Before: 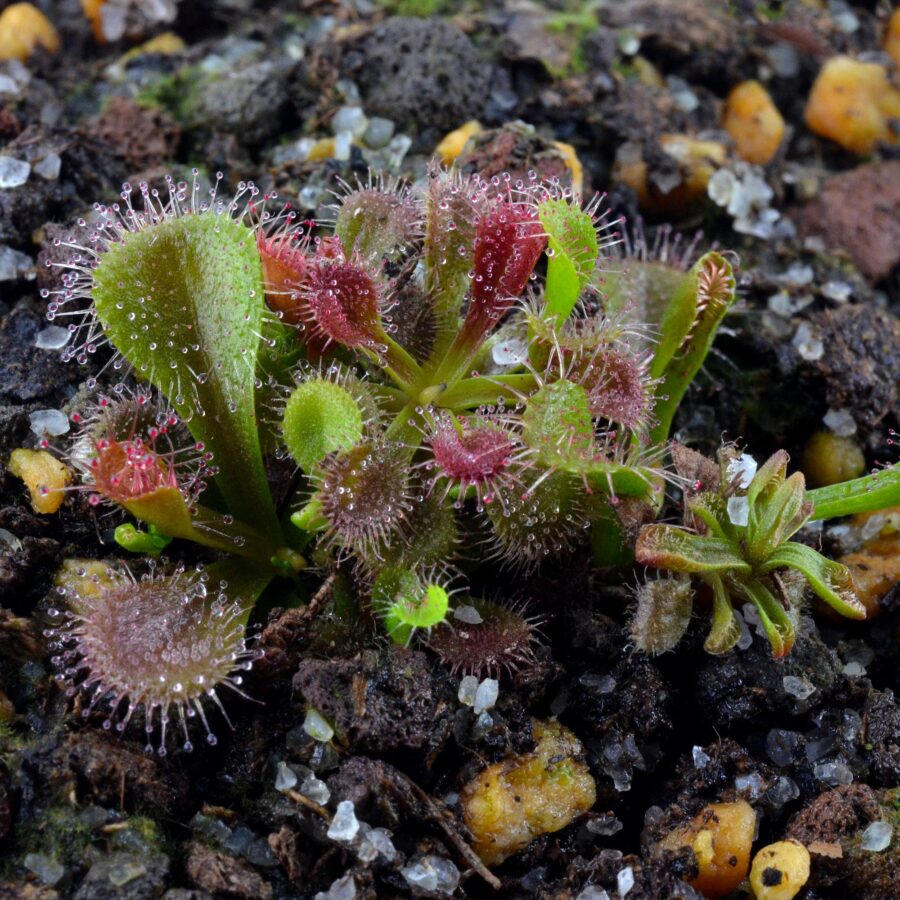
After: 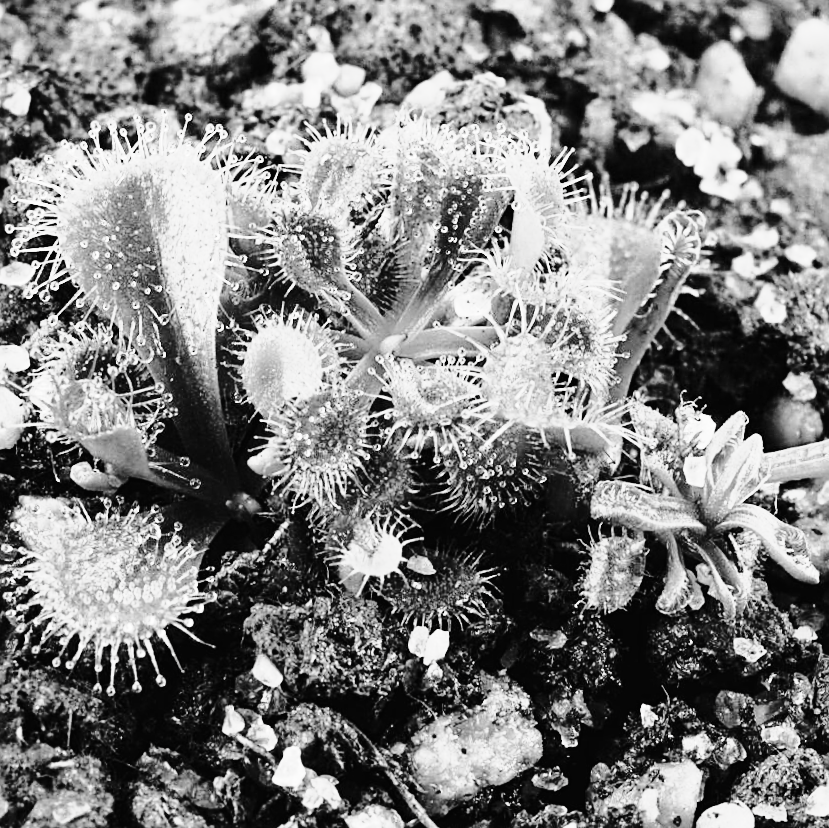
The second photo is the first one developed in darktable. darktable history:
contrast brightness saturation: contrast -0.05, saturation -0.419
tone curve: curves: ch0 [(0, 0) (0.136, 0.071) (0.346, 0.366) (0.489, 0.573) (0.66, 0.748) (0.858, 0.926) (1, 0.977)]; ch1 [(0, 0) (0.353, 0.344) (0.45, 0.46) (0.498, 0.498) (0.521, 0.512) (0.563, 0.559) (0.592, 0.605) (0.641, 0.673) (1, 1)]; ch2 [(0, 0) (0.333, 0.346) (0.375, 0.375) (0.424, 0.43) (0.476, 0.492) (0.502, 0.502) (0.524, 0.531) (0.579, 0.61) (0.612, 0.644) (0.641, 0.722) (1, 1)], preserve colors none
color calibration: output gray [0.253, 0.26, 0.487, 0], illuminant as shot in camera, x 0.379, y 0.396, temperature 4128.01 K
crop and rotate: angle -2.03°, left 3.086%, top 4.087%, right 1.492%, bottom 0.651%
exposure: black level correction 0, exposure 0.952 EV, compensate highlight preservation false
sharpen: on, module defaults
base curve: curves: ch0 [(0, 0) (0.028, 0.03) (0.121, 0.232) (0.46, 0.748) (0.859, 0.968) (1, 1)], preserve colors none
color correction: highlights b* 0.057, saturation 2.19
